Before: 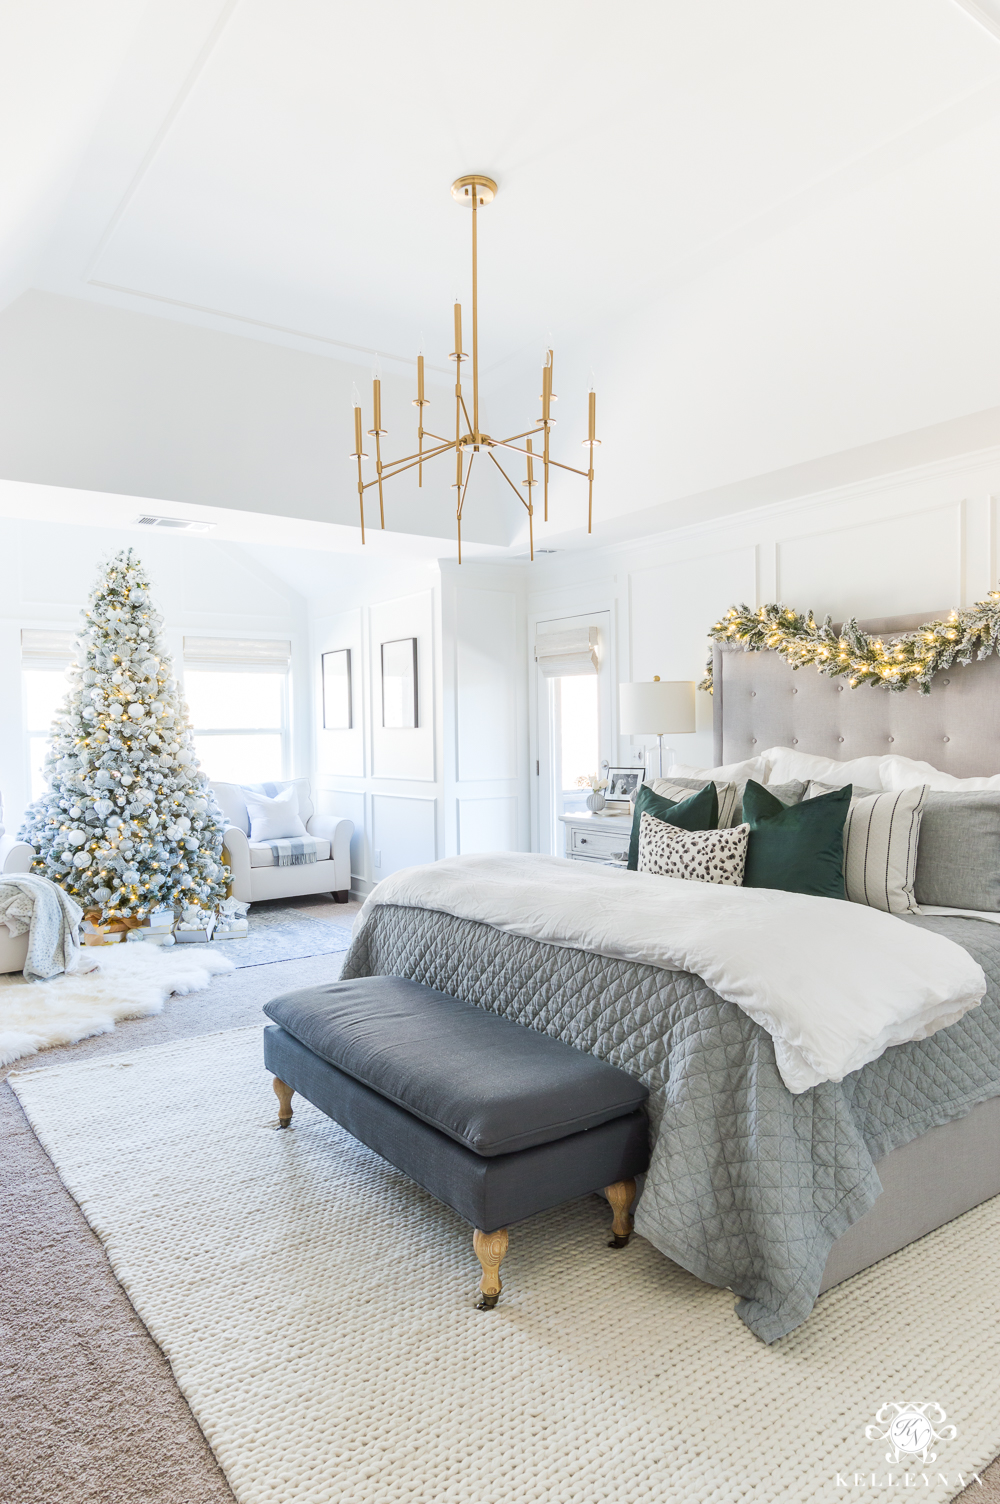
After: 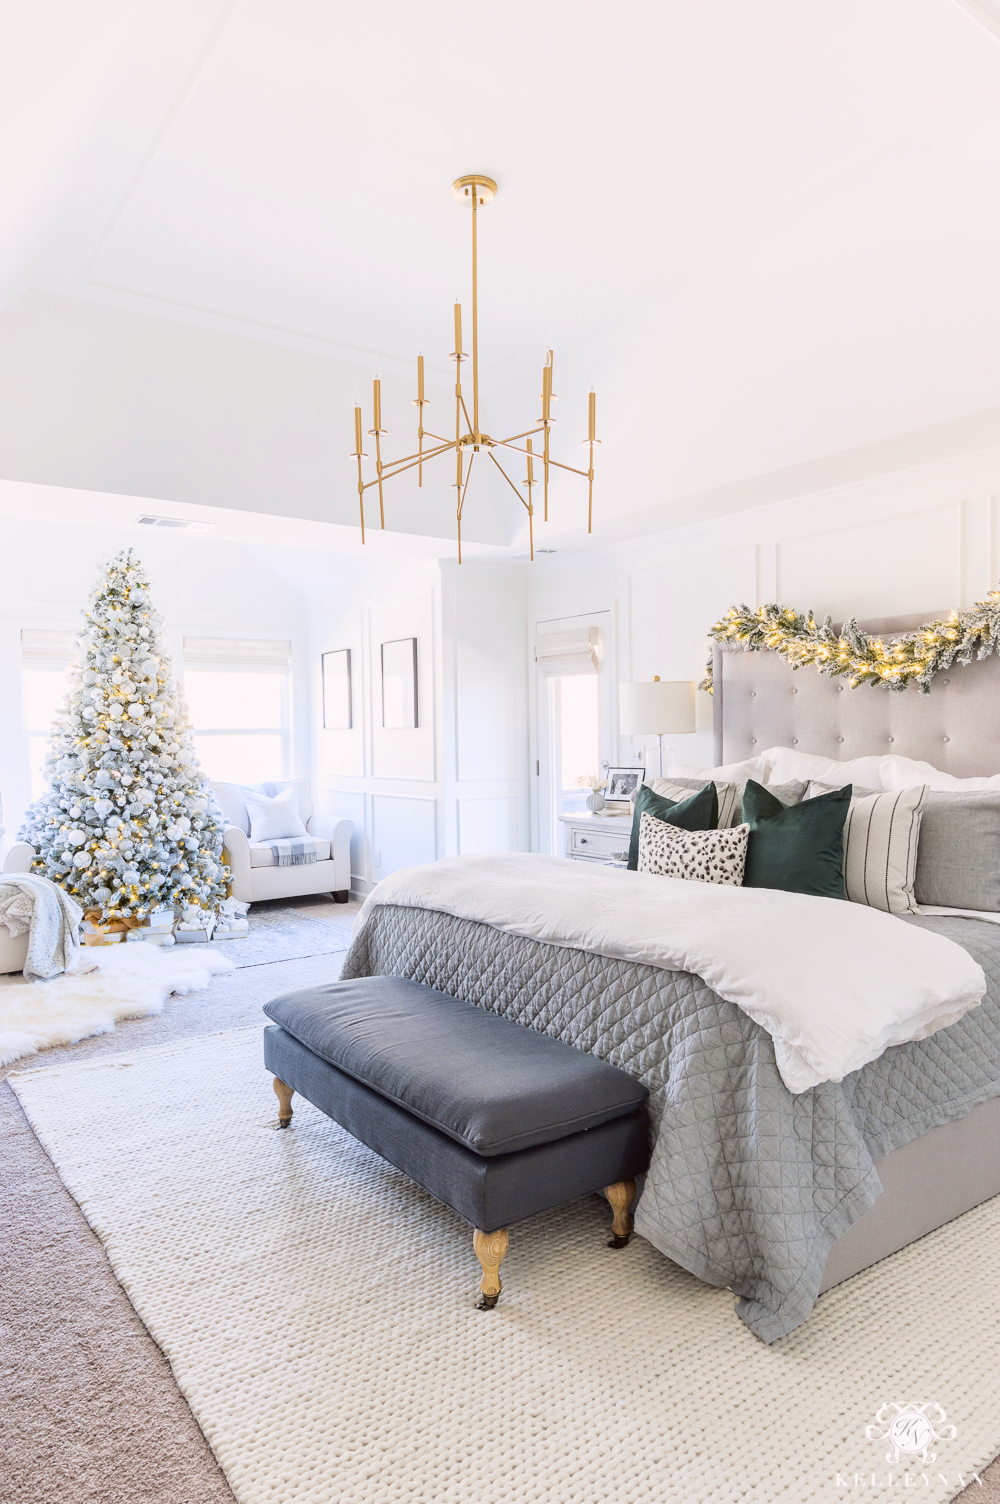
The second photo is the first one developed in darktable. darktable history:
tone curve: curves: ch0 [(0.003, 0.015) (0.104, 0.07) (0.236, 0.218) (0.401, 0.443) (0.495, 0.55) (0.65, 0.68) (0.832, 0.858) (1, 0.977)]; ch1 [(0, 0) (0.161, 0.092) (0.35, 0.33) (0.379, 0.401) (0.45, 0.466) (0.489, 0.499) (0.55, 0.56) (0.621, 0.615) (0.718, 0.734) (1, 1)]; ch2 [(0, 0) (0.369, 0.427) (0.44, 0.434) (0.502, 0.501) (0.557, 0.55) (0.586, 0.59) (1, 1)], color space Lab, independent channels, preserve colors none
